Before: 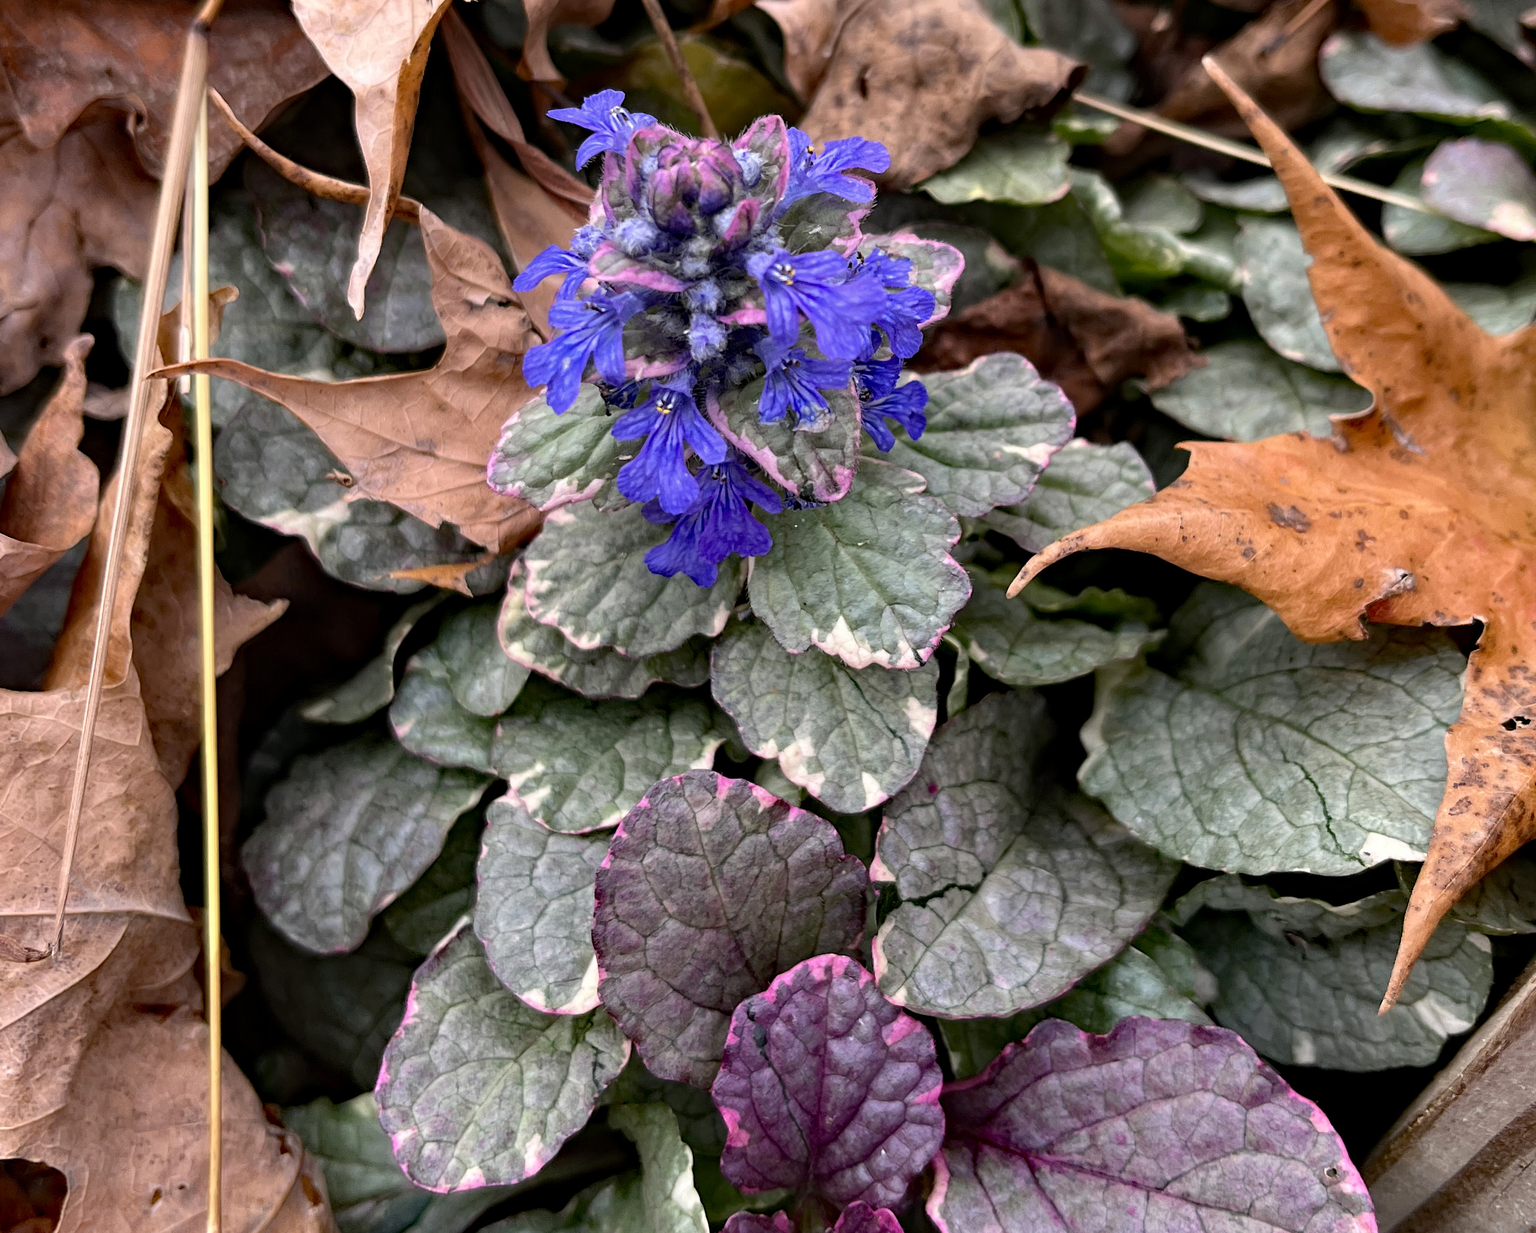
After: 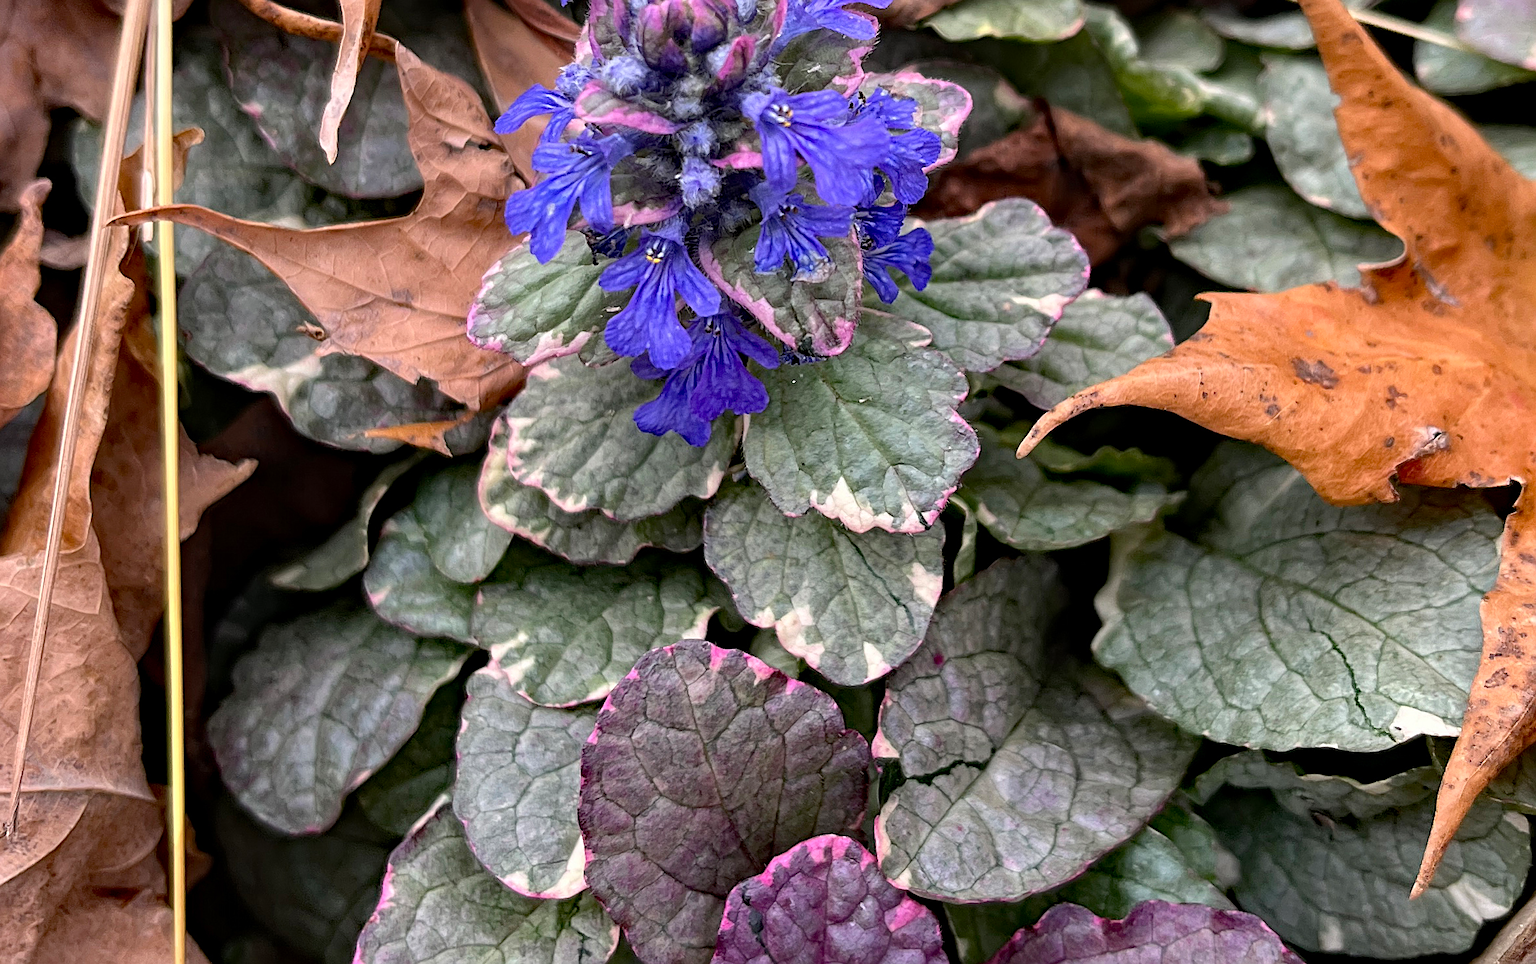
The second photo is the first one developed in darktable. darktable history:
sharpen: on, module defaults
crop and rotate: left 2.977%, top 13.444%, right 2.47%, bottom 12.629%
